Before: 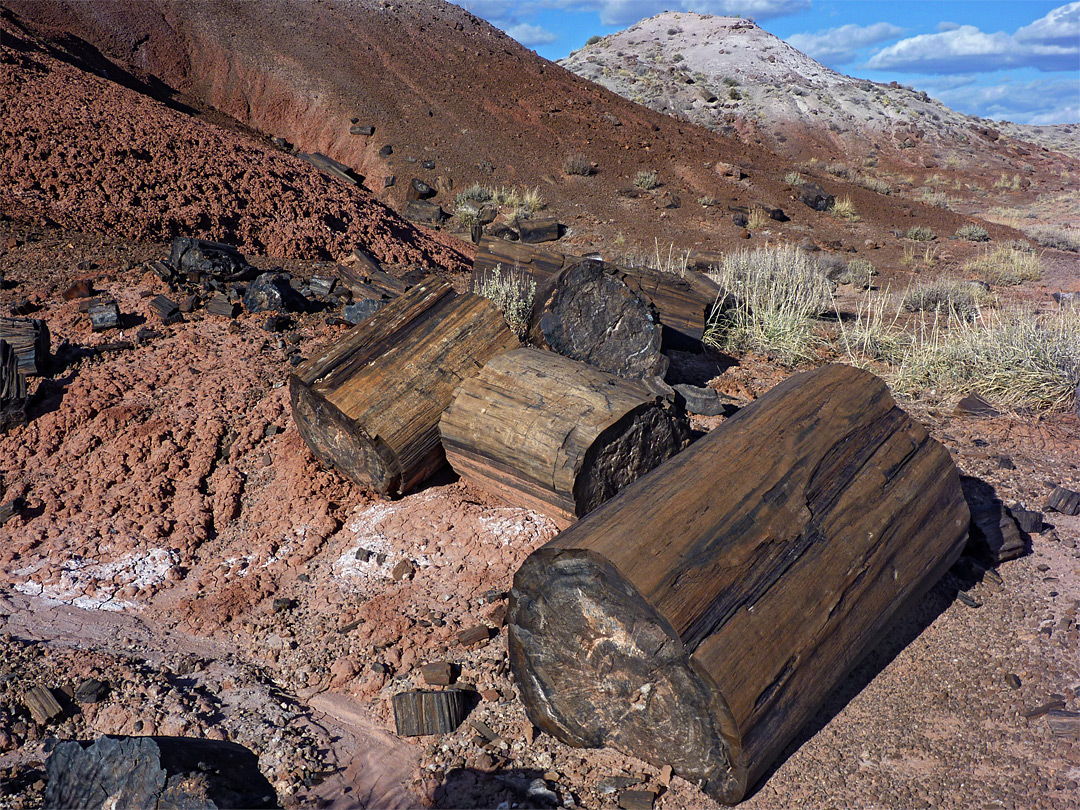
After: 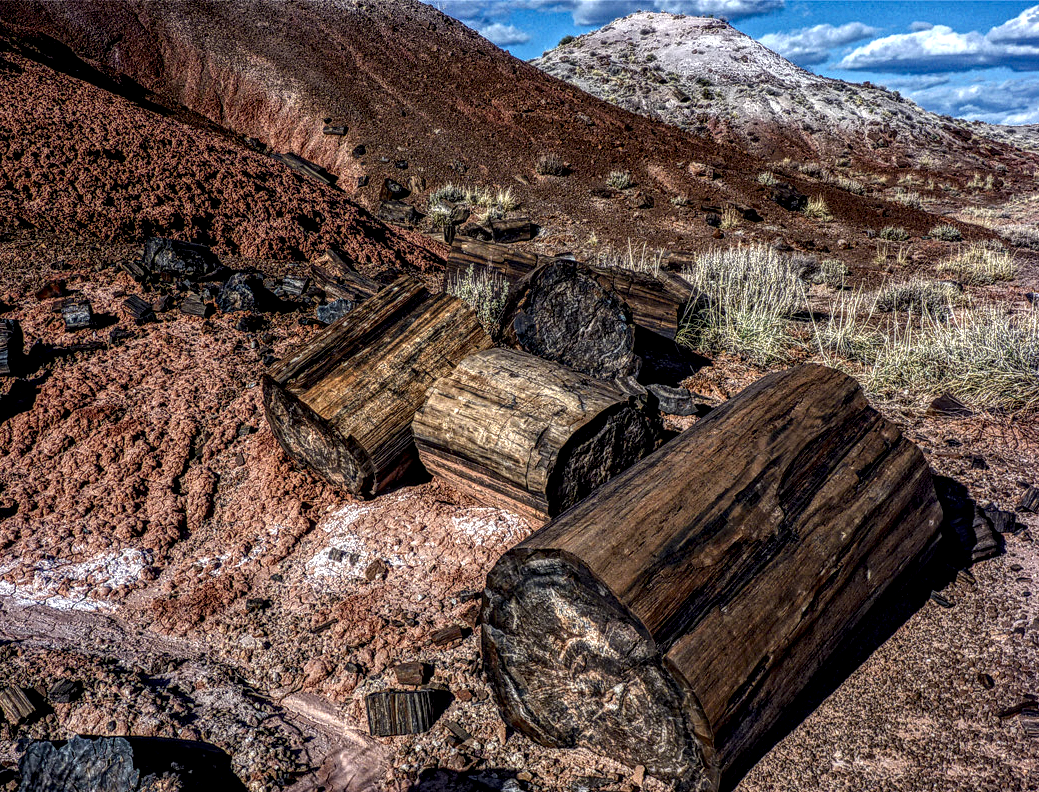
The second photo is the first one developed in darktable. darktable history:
tone equalizer: -8 EV 0.096 EV
contrast brightness saturation: contrast 0.066, brightness -0.133, saturation 0.05
local contrast: highlights 2%, shadows 4%, detail 300%, midtone range 0.295
crop and rotate: left 2.651%, right 1.055%, bottom 2.12%
